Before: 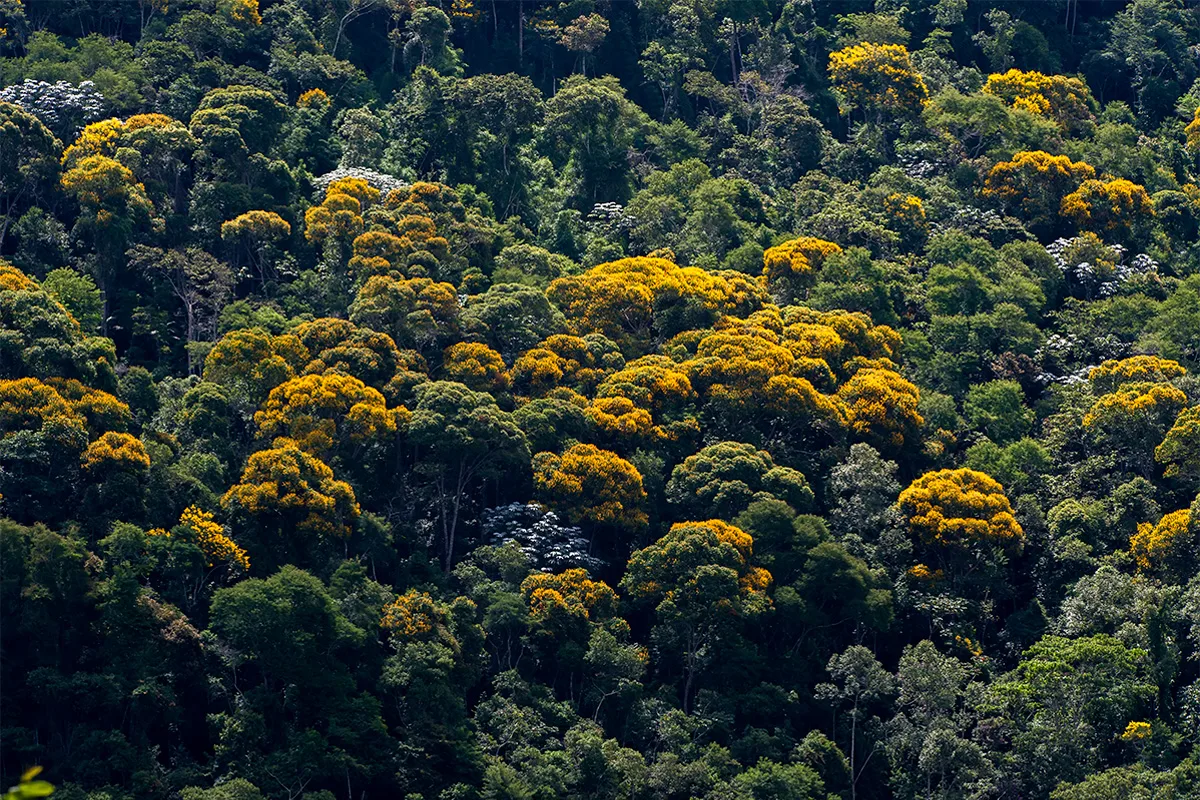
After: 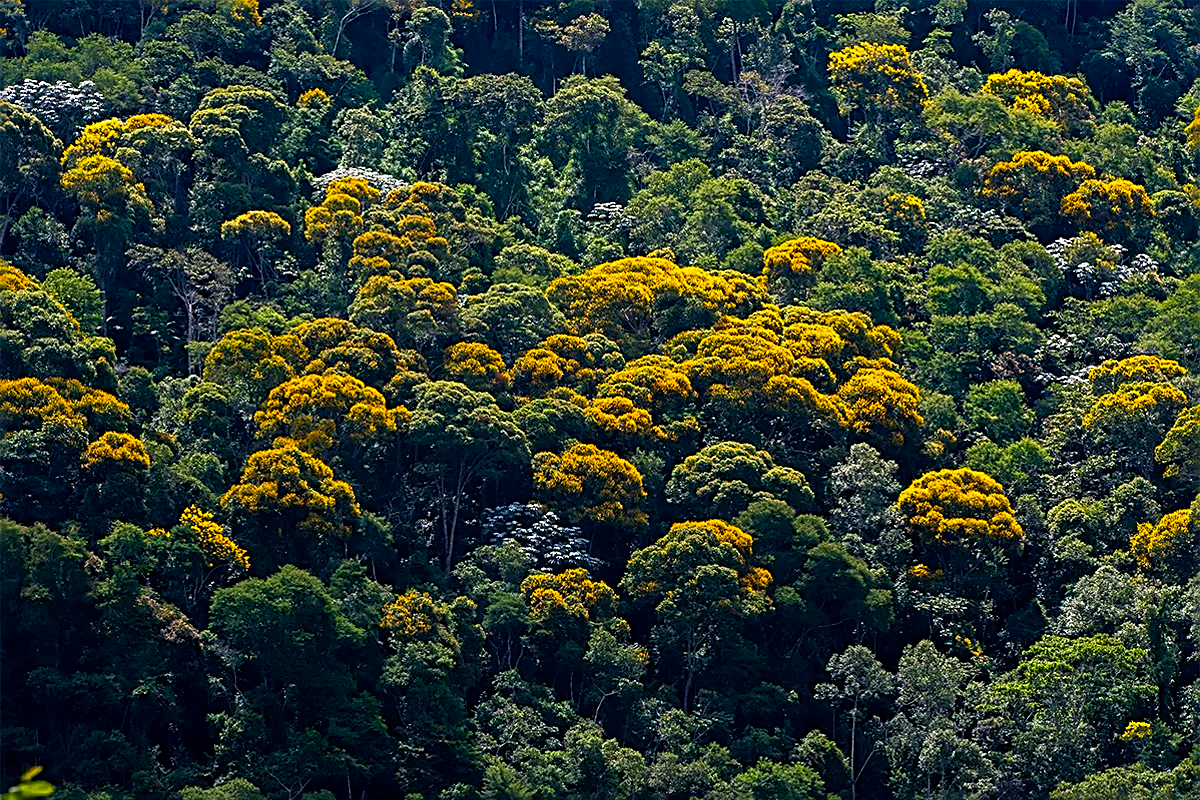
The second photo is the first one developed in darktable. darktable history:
color balance rgb: shadows lift › chroma 2.039%, shadows lift › hue 221.79°, perceptual saturation grading › global saturation 25.582%, global vibrance 14.419%
sharpen: radius 2.534, amount 0.628
